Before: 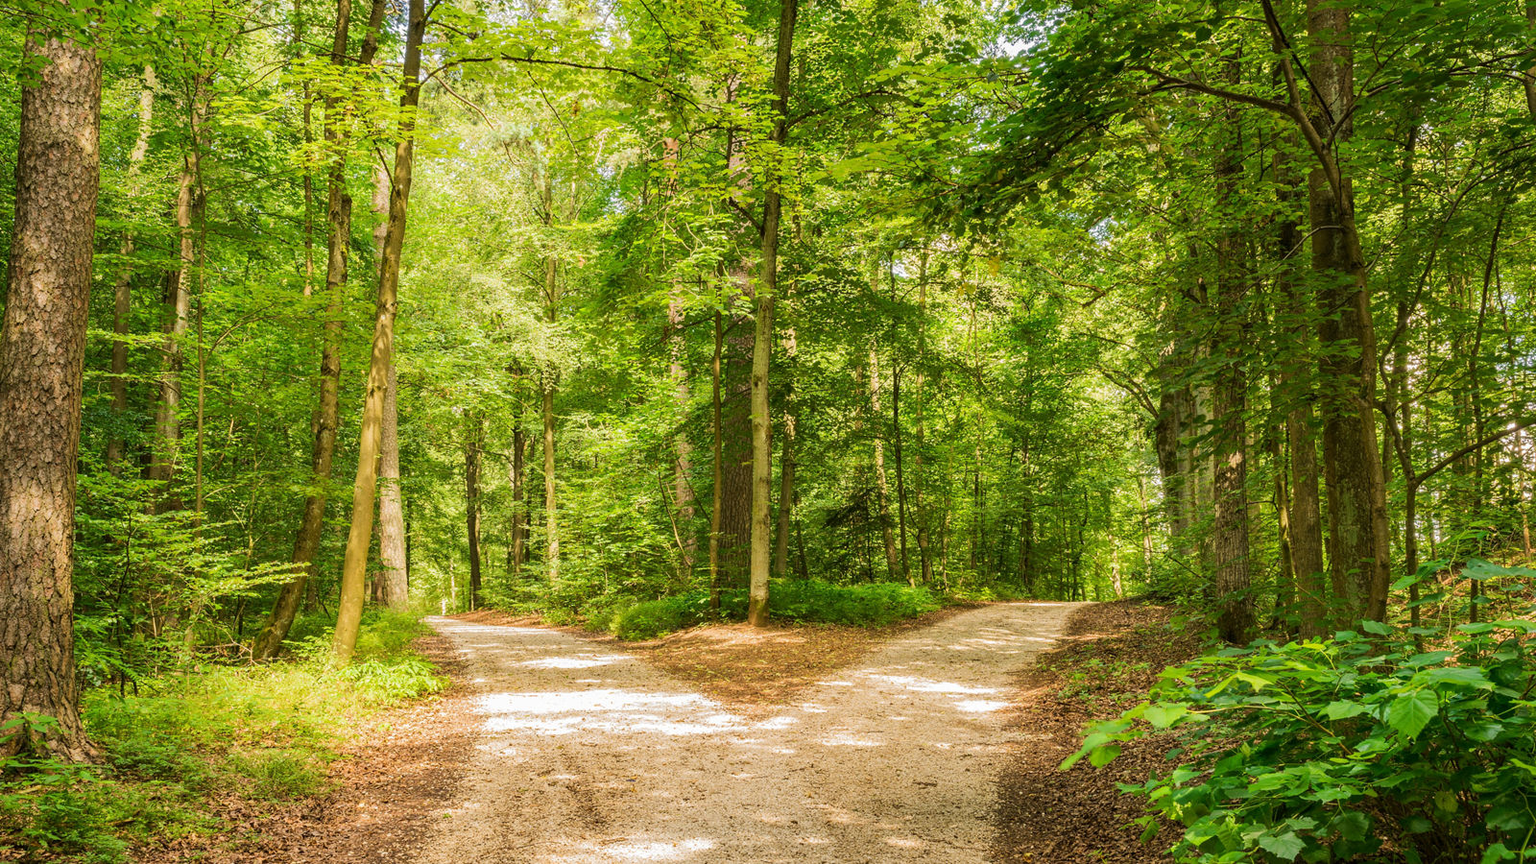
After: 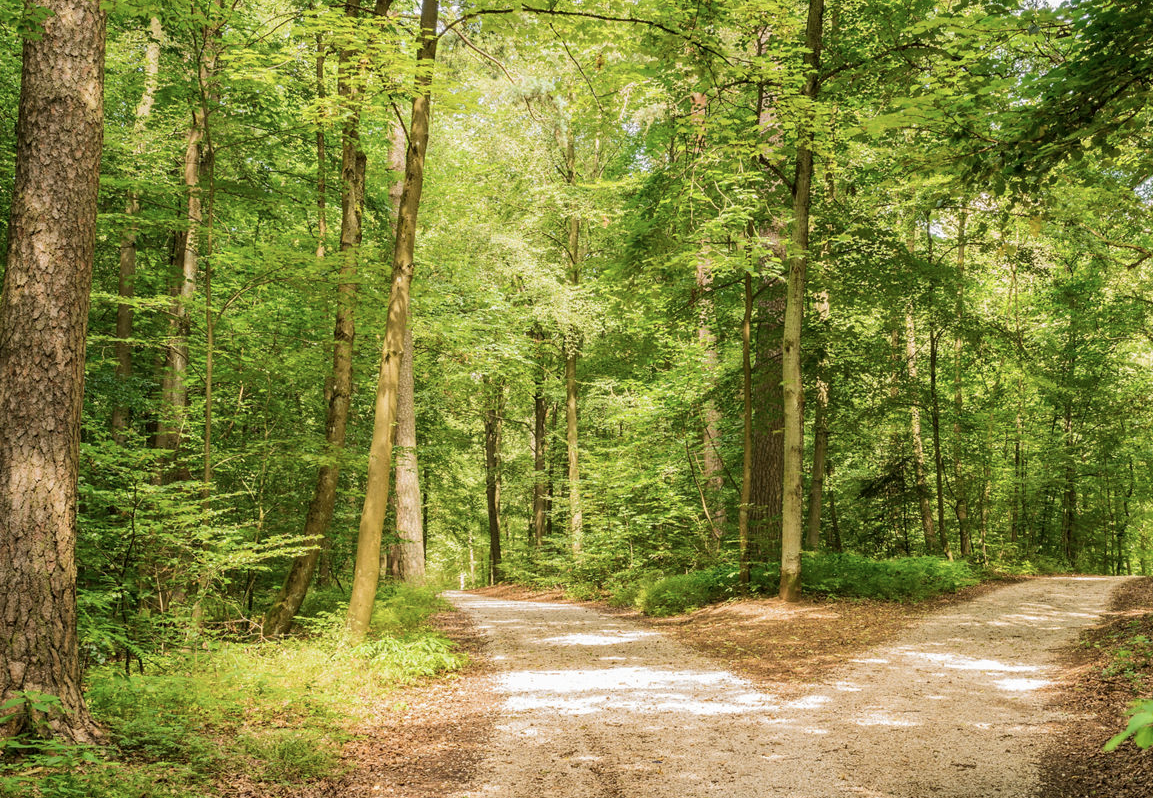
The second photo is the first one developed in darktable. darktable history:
exposure: black level correction 0.002, compensate exposure bias true, compensate highlight preservation false
contrast brightness saturation: saturation -0.172
crop: top 5.772%, right 27.889%, bottom 5.533%
